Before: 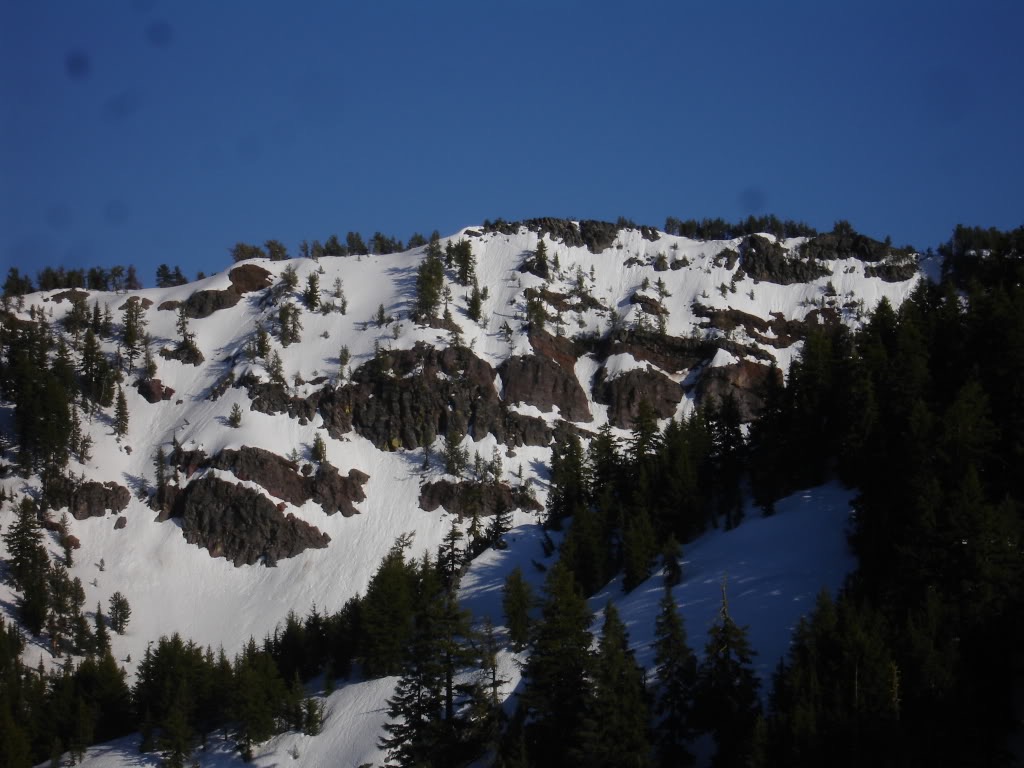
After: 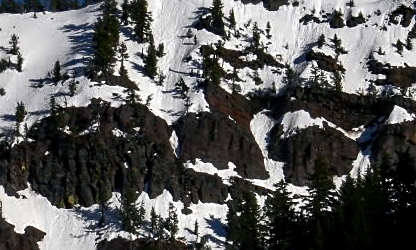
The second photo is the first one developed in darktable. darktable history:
crop: left 31.679%, top 31.751%, right 27.632%, bottom 35.625%
color balance rgb: shadows lift › chroma 2.045%, shadows lift › hue 217.28°, perceptual saturation grading › global saturation 19.686%, perceptual saturation grading › highlights -24.941%, perceptual saturation grading › shadows 49.577%, perceptual brilliance grading › highlights 2.231%, perceptual brilliance grading › mid-tones -50.11%, perceptual brilliance grading › shadows -50.121%
sharpen: on, module defaults
exposure: black level correction 0.001, exposure 0.498 EV, compensate highlight preservation false
local contrast: detail 150%
